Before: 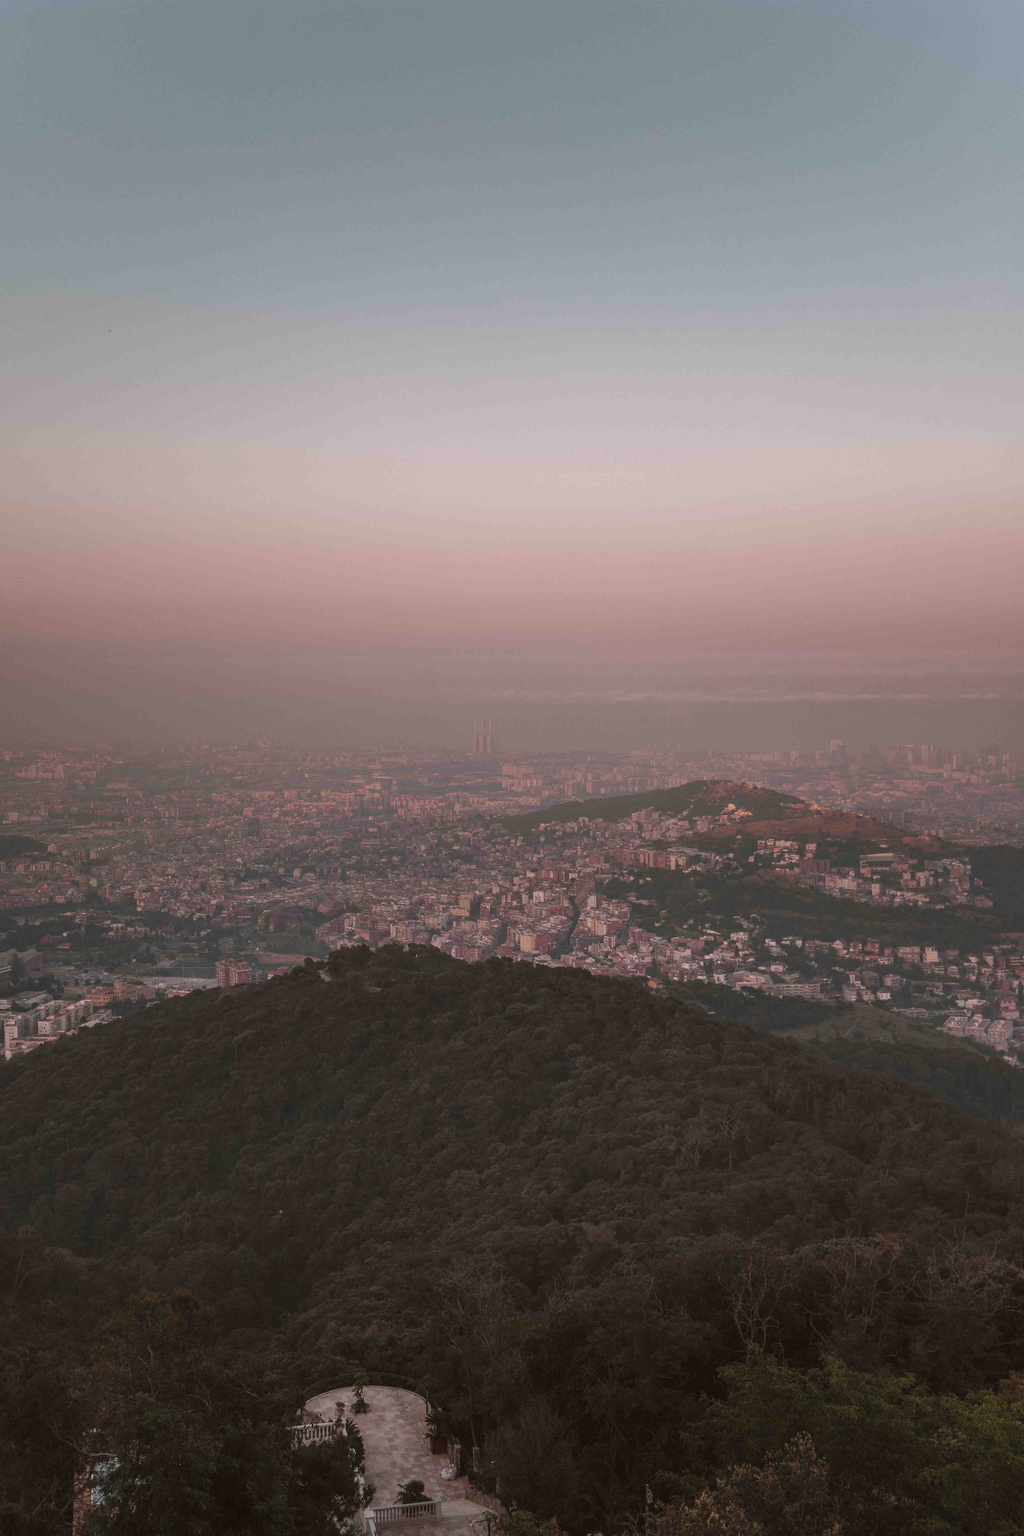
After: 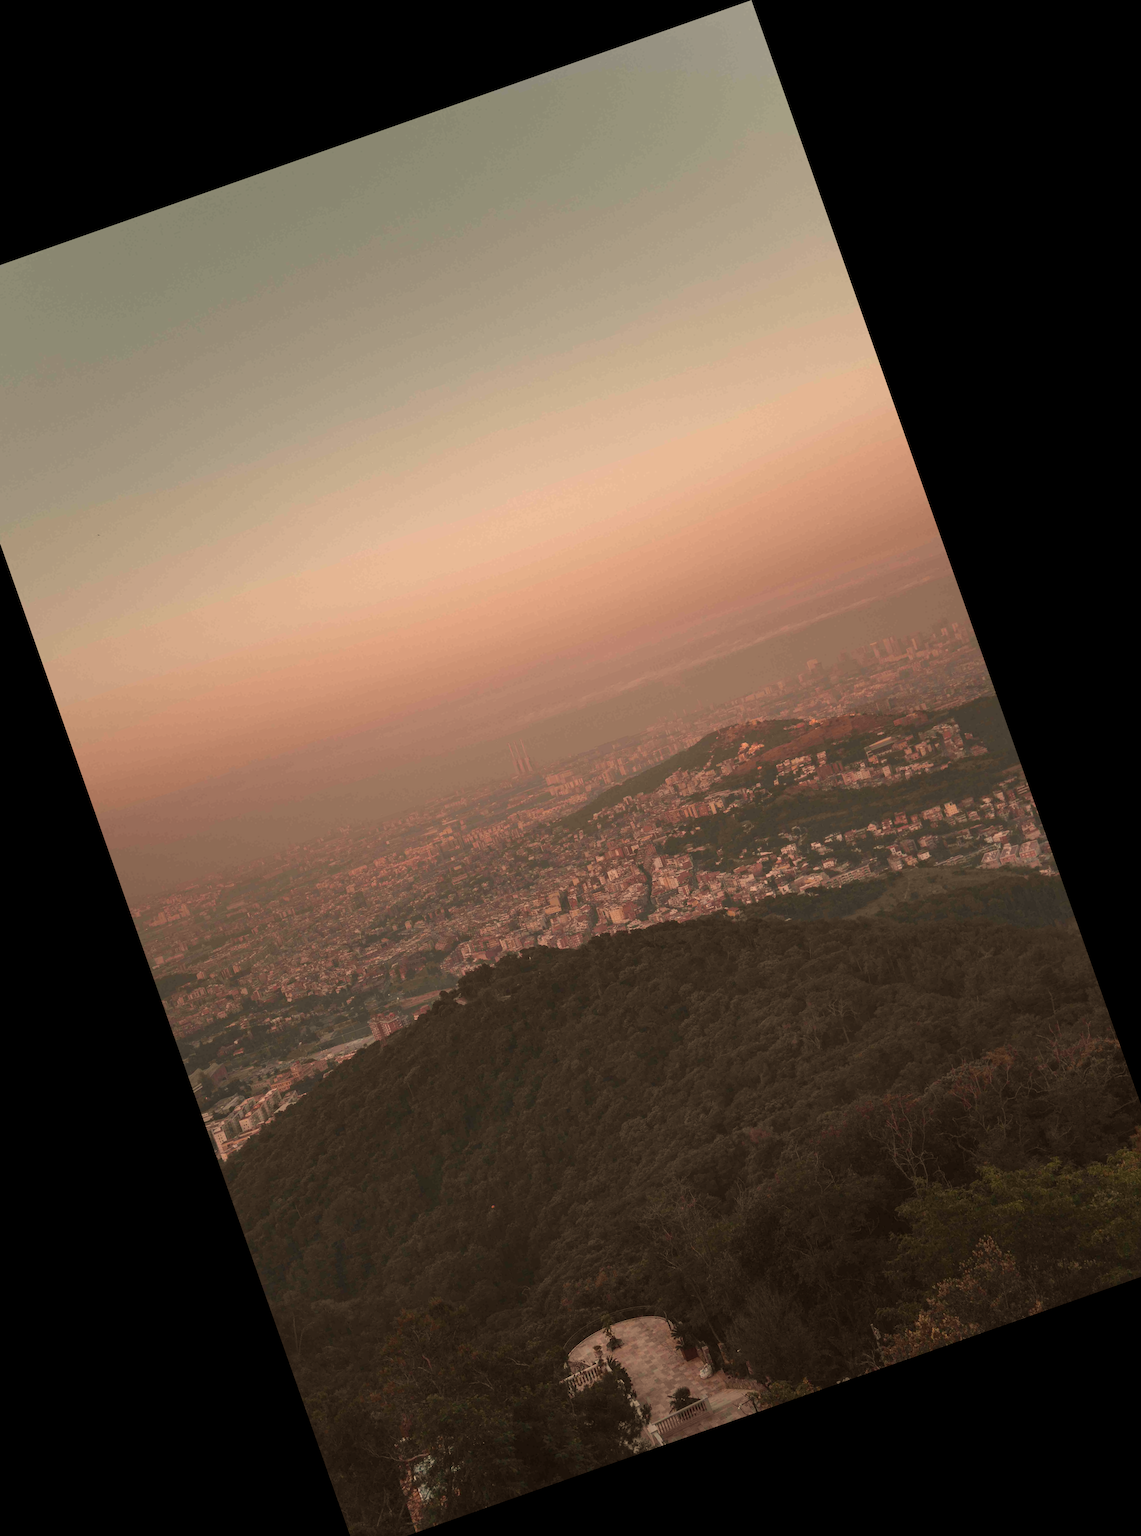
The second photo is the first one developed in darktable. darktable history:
crop and rotate: angle 19.43°, left 6.812%, right 4.125%, bottom 1.087%
white balance: red 1.138, green 0.996, blue 0.812
